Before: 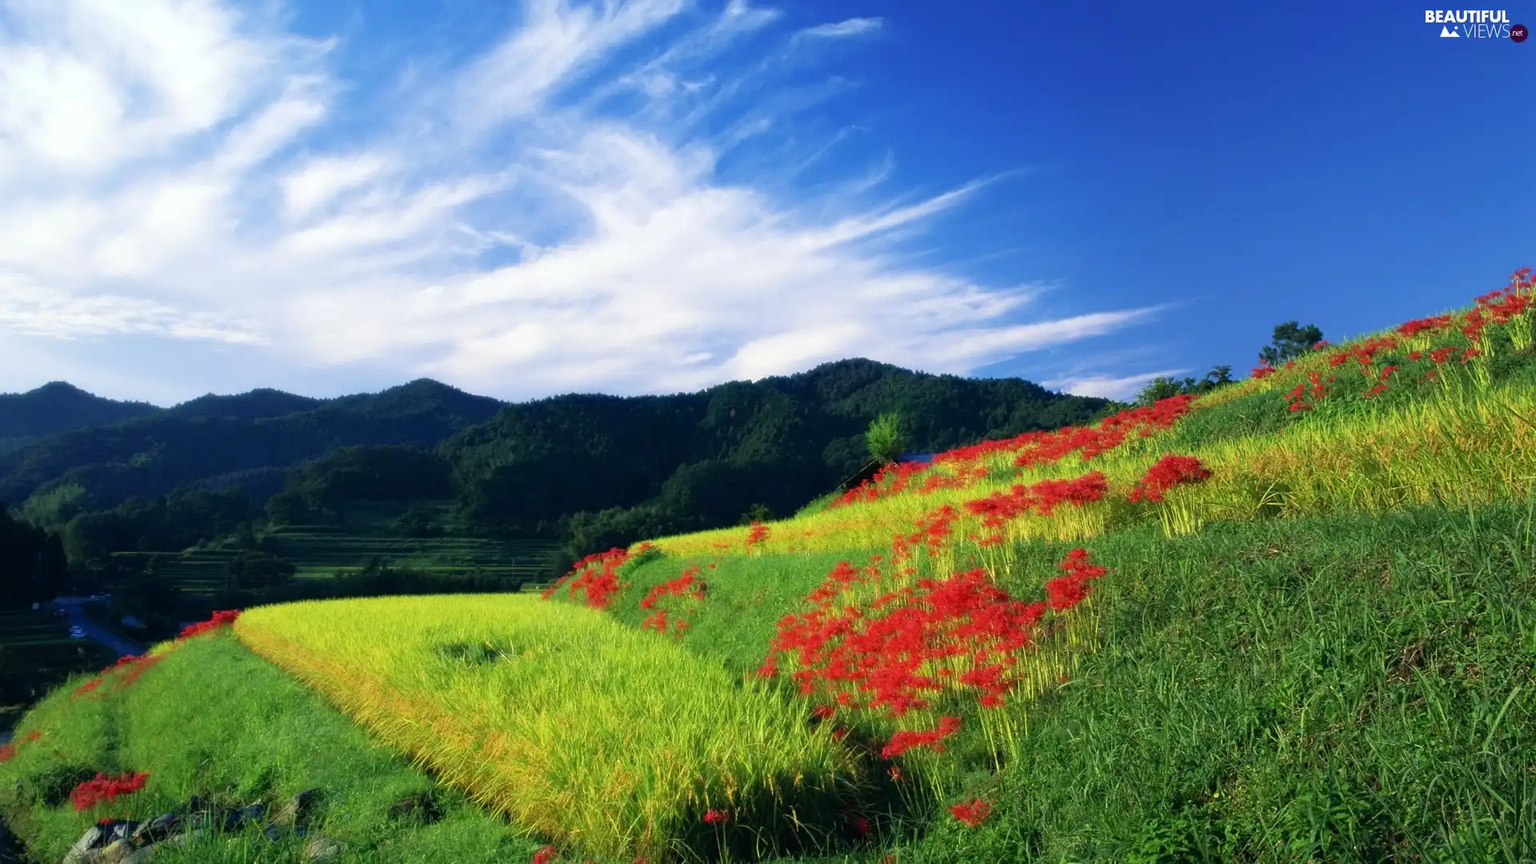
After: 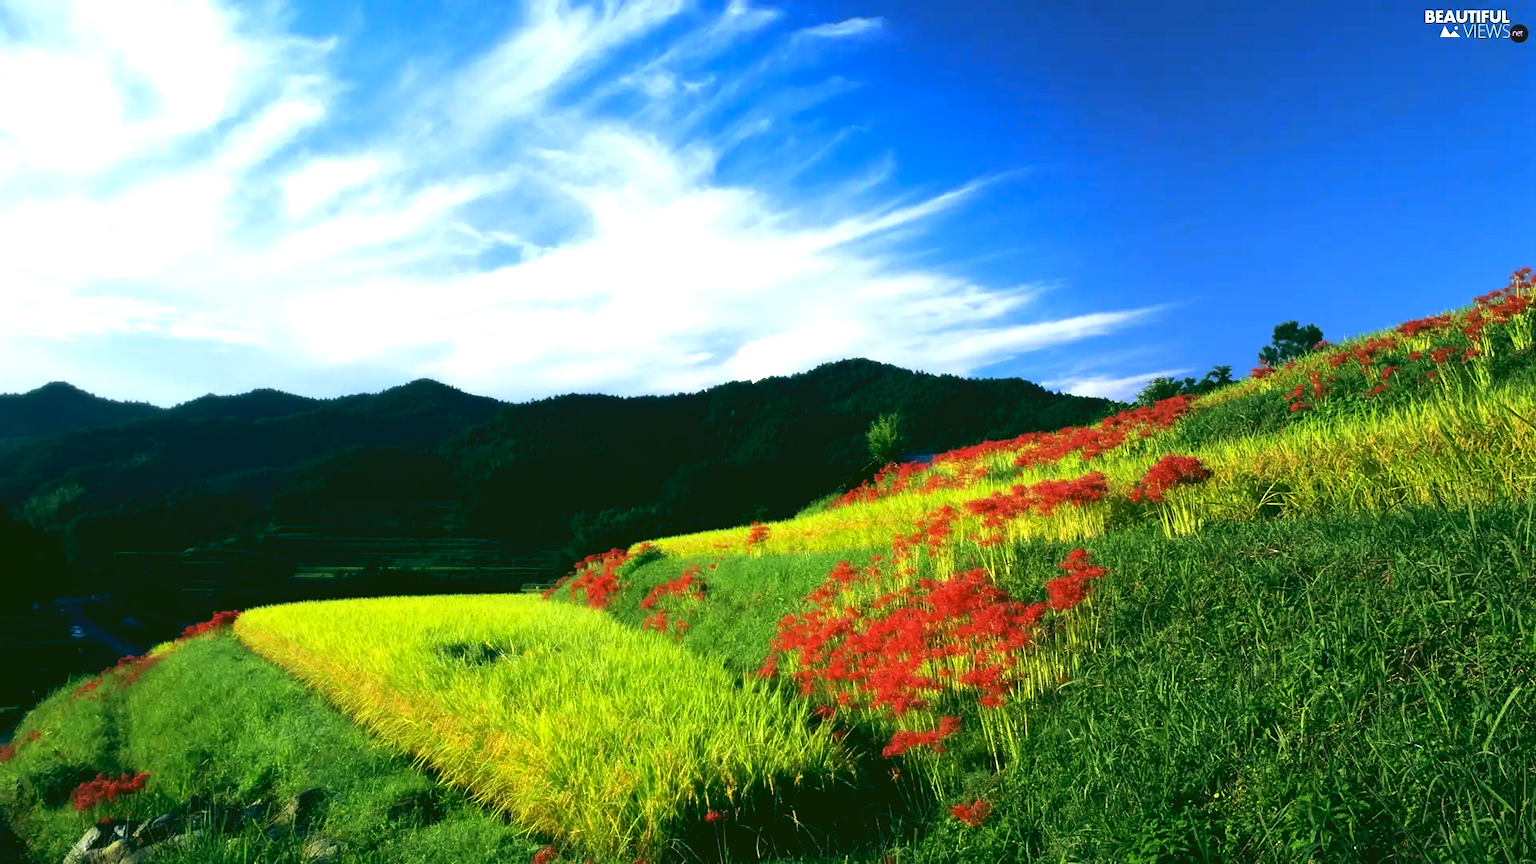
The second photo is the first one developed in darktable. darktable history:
tone equalizer: -8 EV -1.08 EV, -7 EV -1.01 EV, -6 EV -0.867 EV, -5 EV -0.578 EV, -3 EV 0.578 EV, -2 EV 0.867 EV, -1 EV 1.01 EV, +0 EV 1.08 EV, edges refinement/feathering 500, mask exposure compensation -1.57 EV, preserve details no
rgb curve: curves: ch0 [(0.123, 0.061) (0.995, 0.887)]; ch1 [(0.06, 0.116) (1, 0.906)]; ch2 [(0, 0) (0.824, 0.69) (1, 1)], mode RGB, independent channels, compensate middle gray true
